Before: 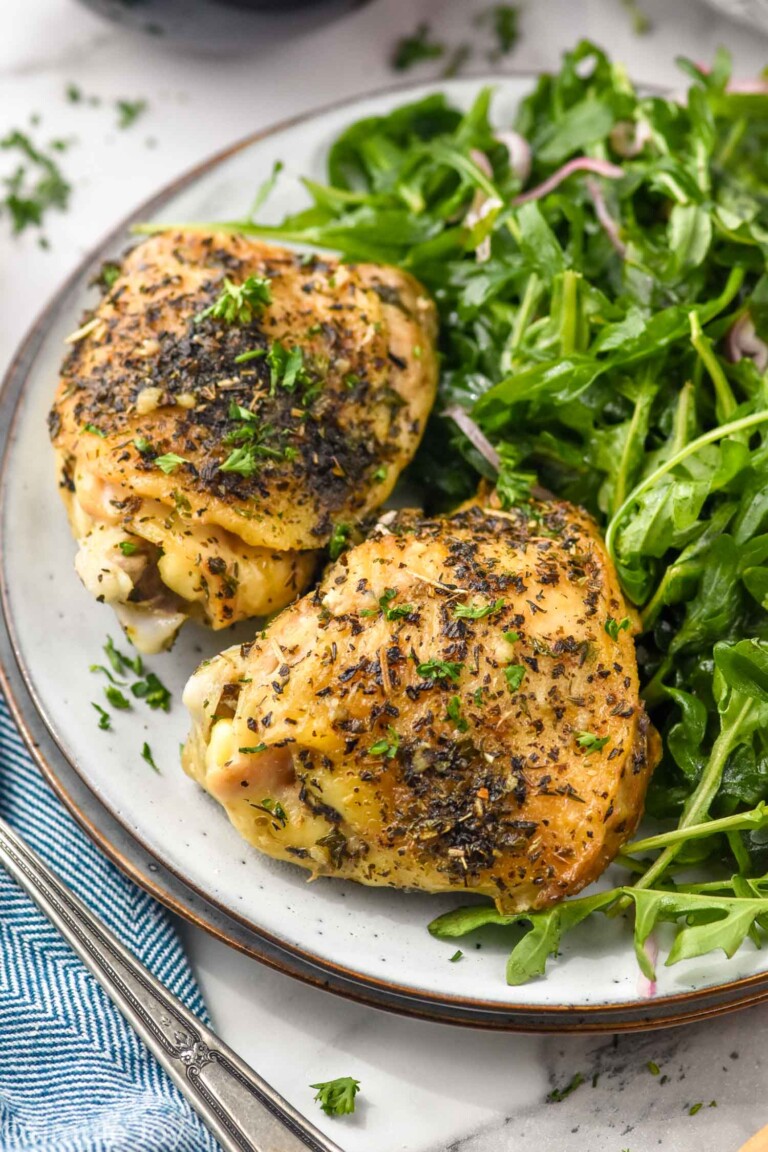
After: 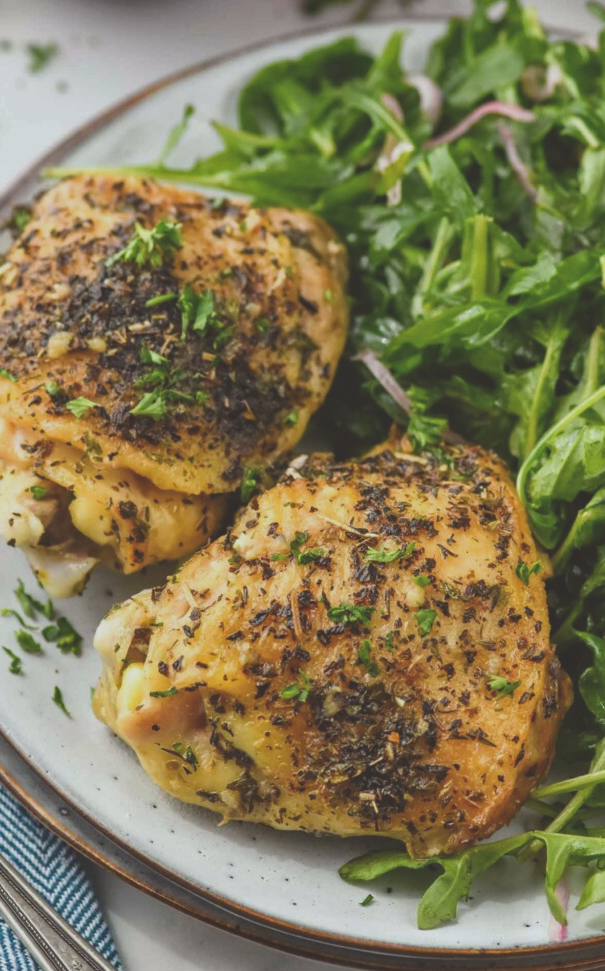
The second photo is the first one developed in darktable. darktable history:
crop: left 11.616%, top 4.92%, right 9.605%, bottom 10.729%
exposure: black level correction -0.037, exposure -0.498 EV, compensate exposure bias true, compensate highlight preservation false
color correction: highlights a* -2.83, highlights b* -2, shadows a* 2.46, shadows b* 2.71
haze removal: compatibility mode true, adaptive false
